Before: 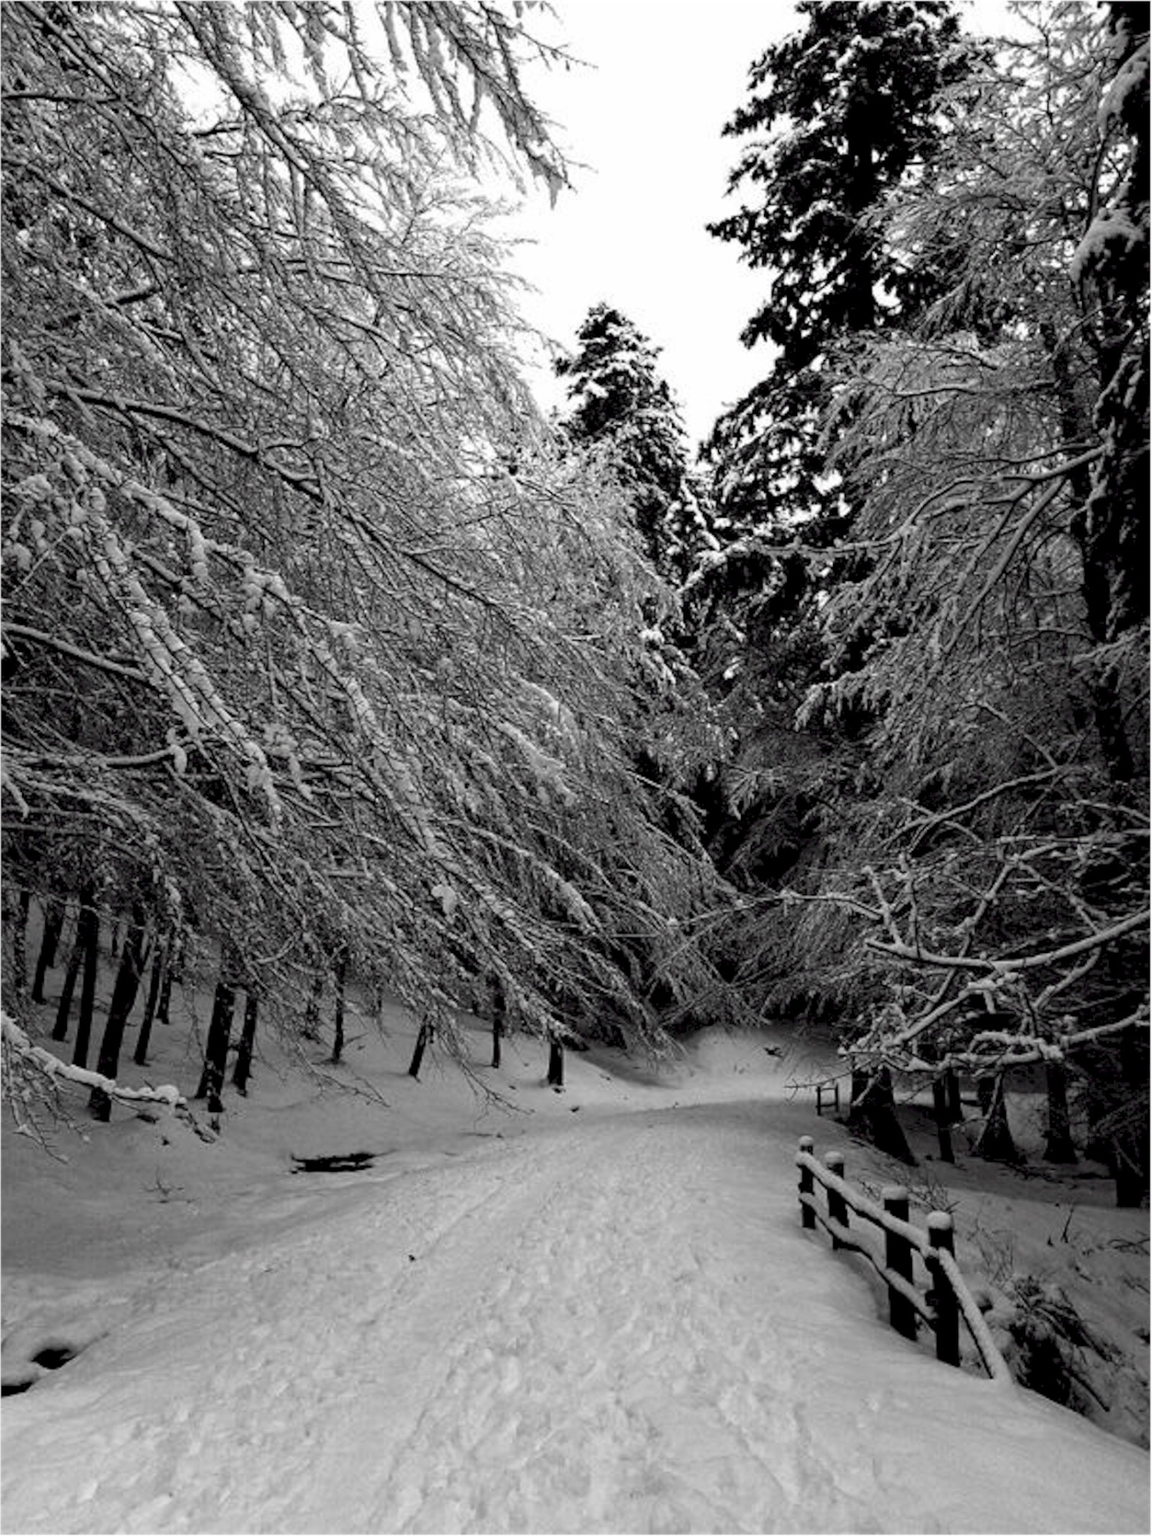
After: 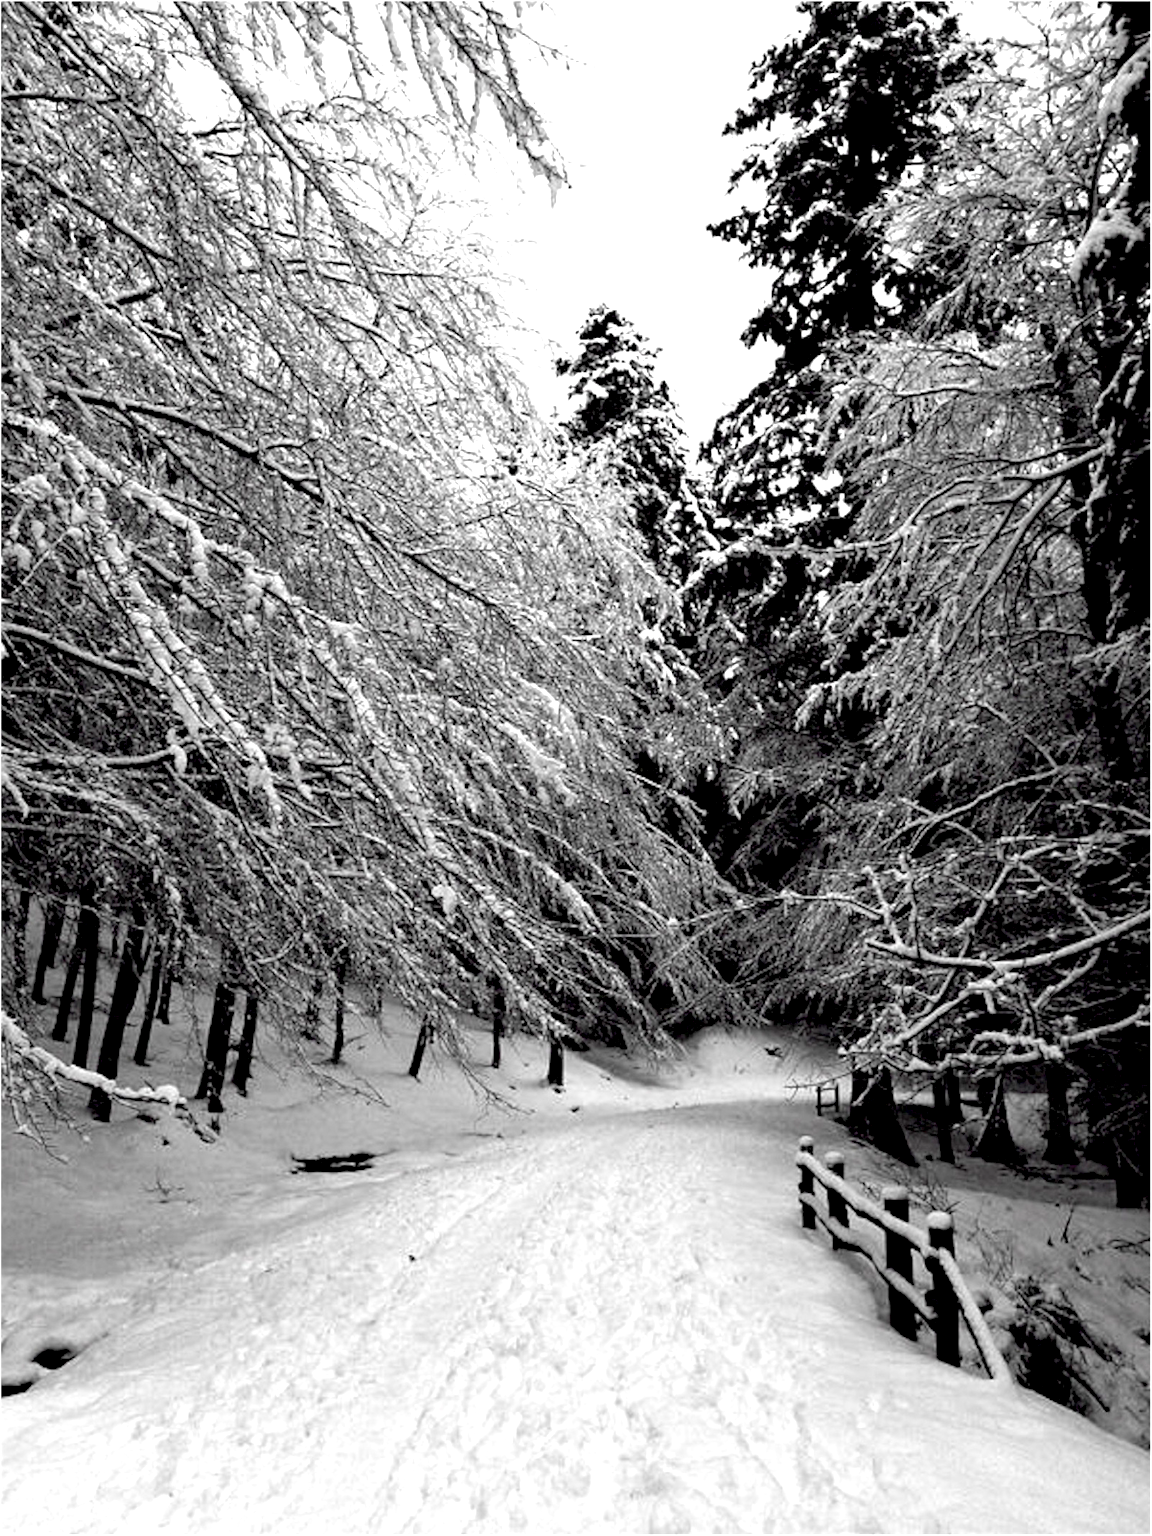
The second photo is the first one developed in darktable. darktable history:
exposure: black level correction 0.008, exposure 0.979 EV, compensate highlight preservation false
rotate and perspective: automatic cropping off
